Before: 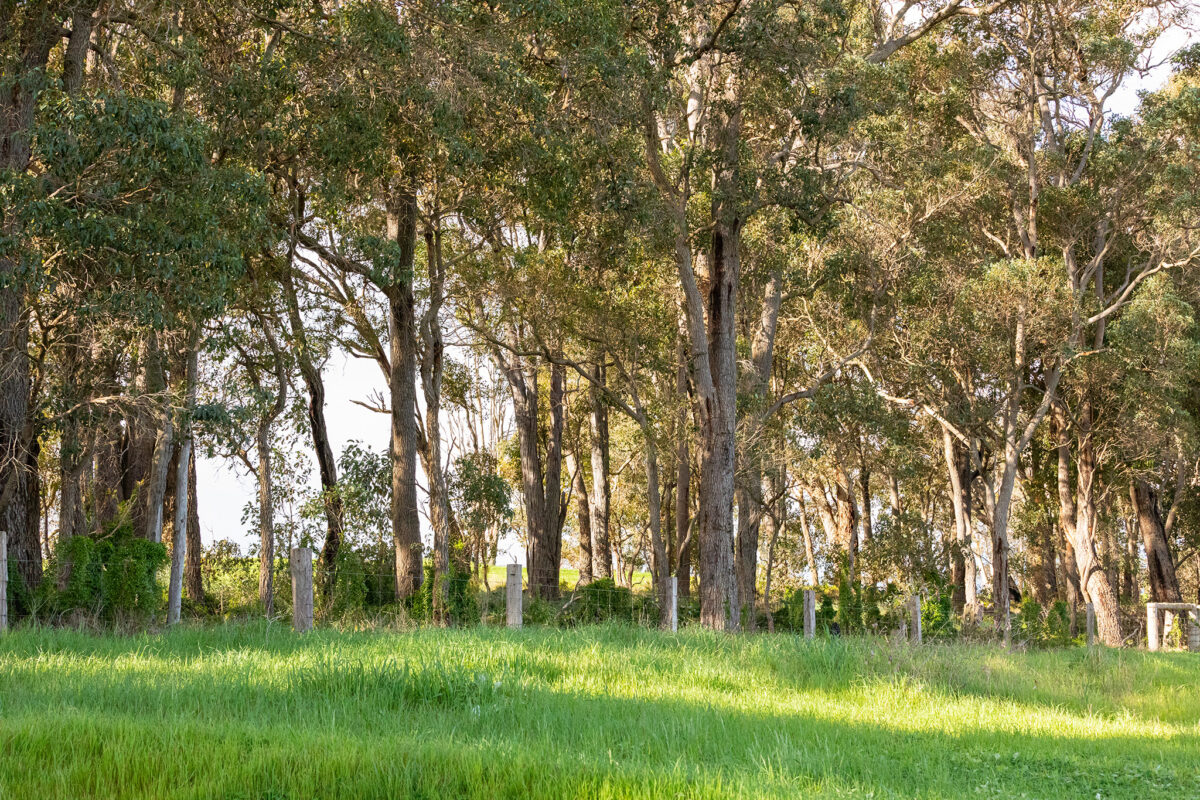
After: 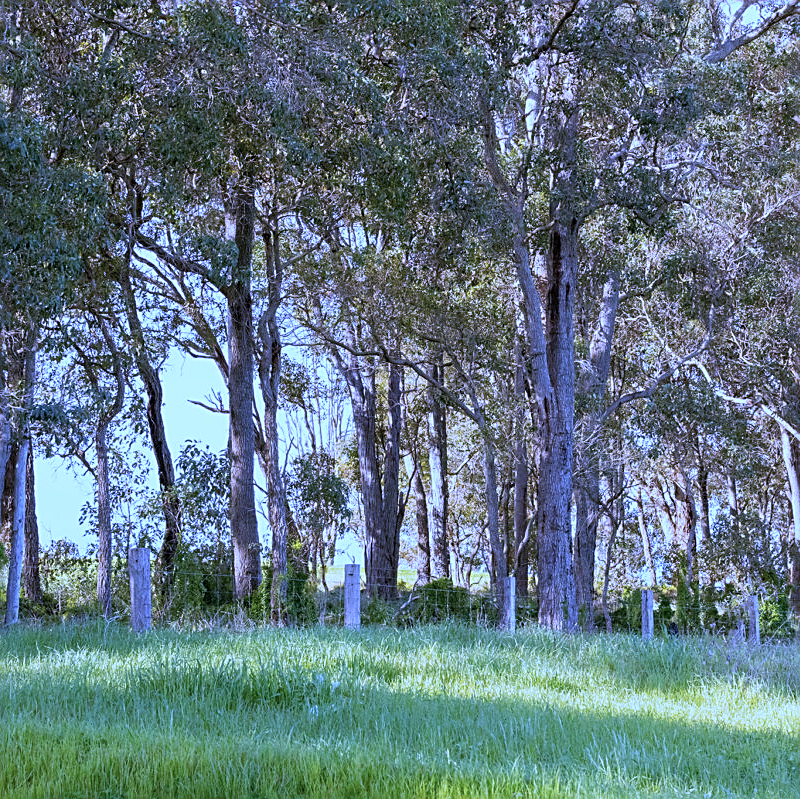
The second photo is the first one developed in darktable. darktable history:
crop and rotate: left 13.537%, right 19.796%
sharpen: on, module defaults
white balance: red 0.766, blue 1.537
color correction: highlights a* 15.03, highlights b* -25.07
